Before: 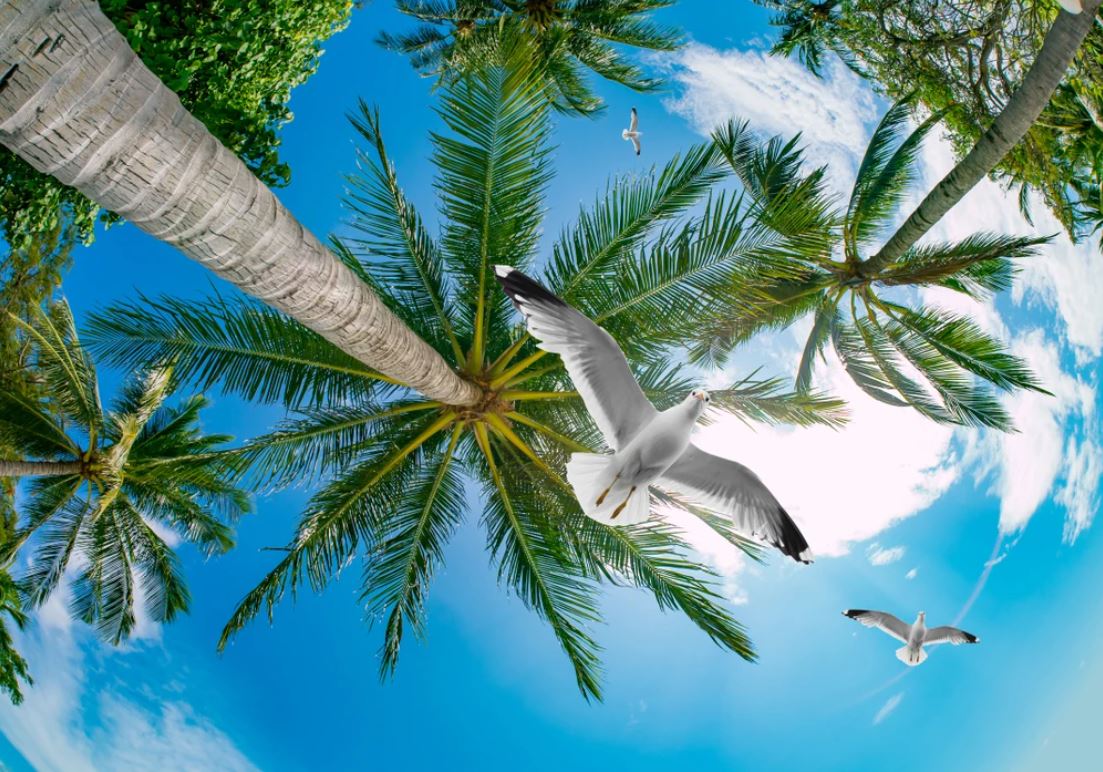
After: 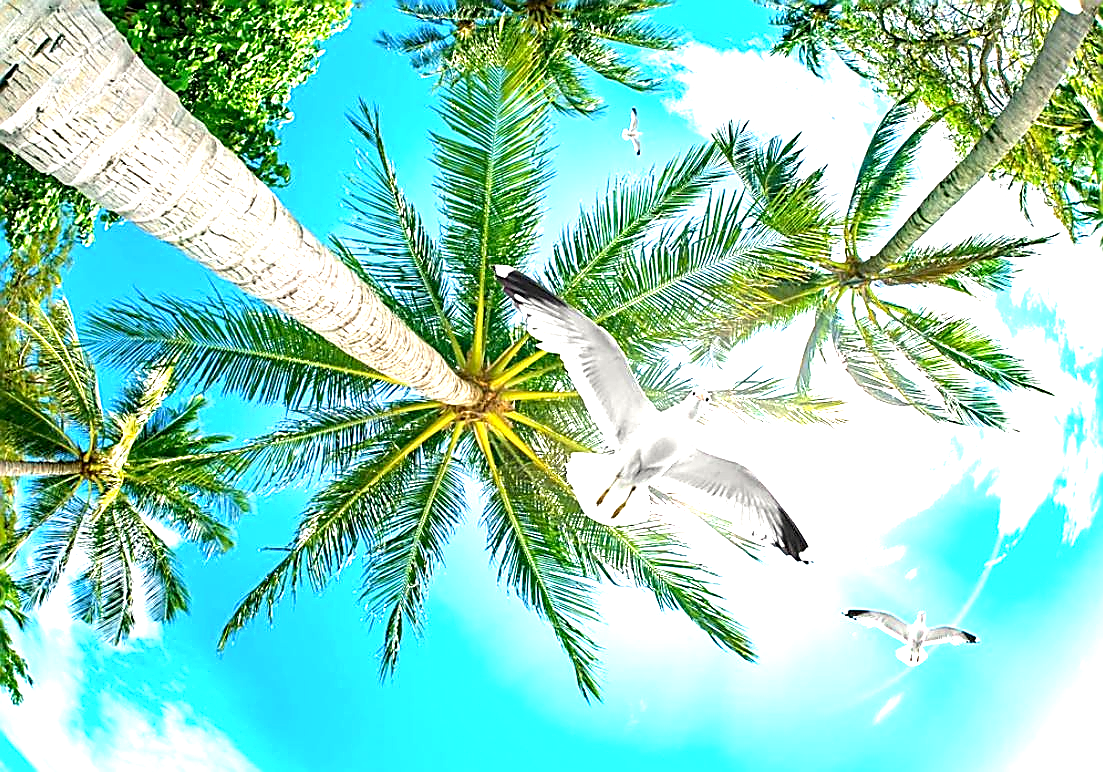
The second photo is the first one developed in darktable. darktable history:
color correction: highlights b* 3
exposure: black level correction 0.001, exposure 1.851 EV, compensate exposure bias true, compensate highlight preservation false
sharpen: radius 1.678, amount 1.305
